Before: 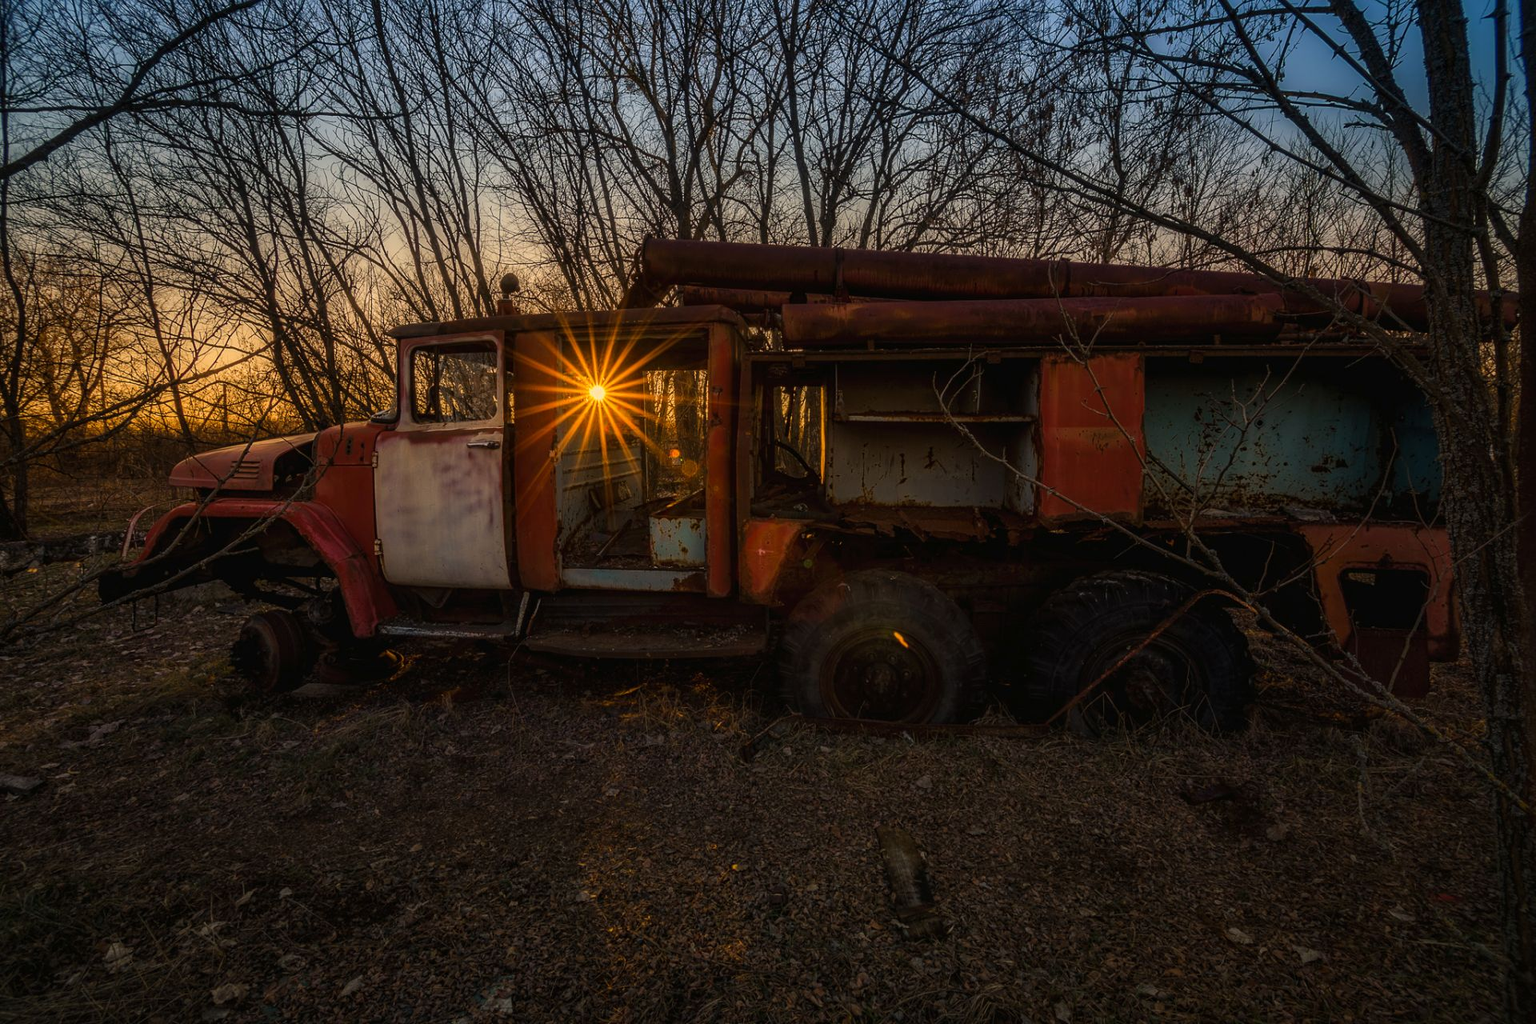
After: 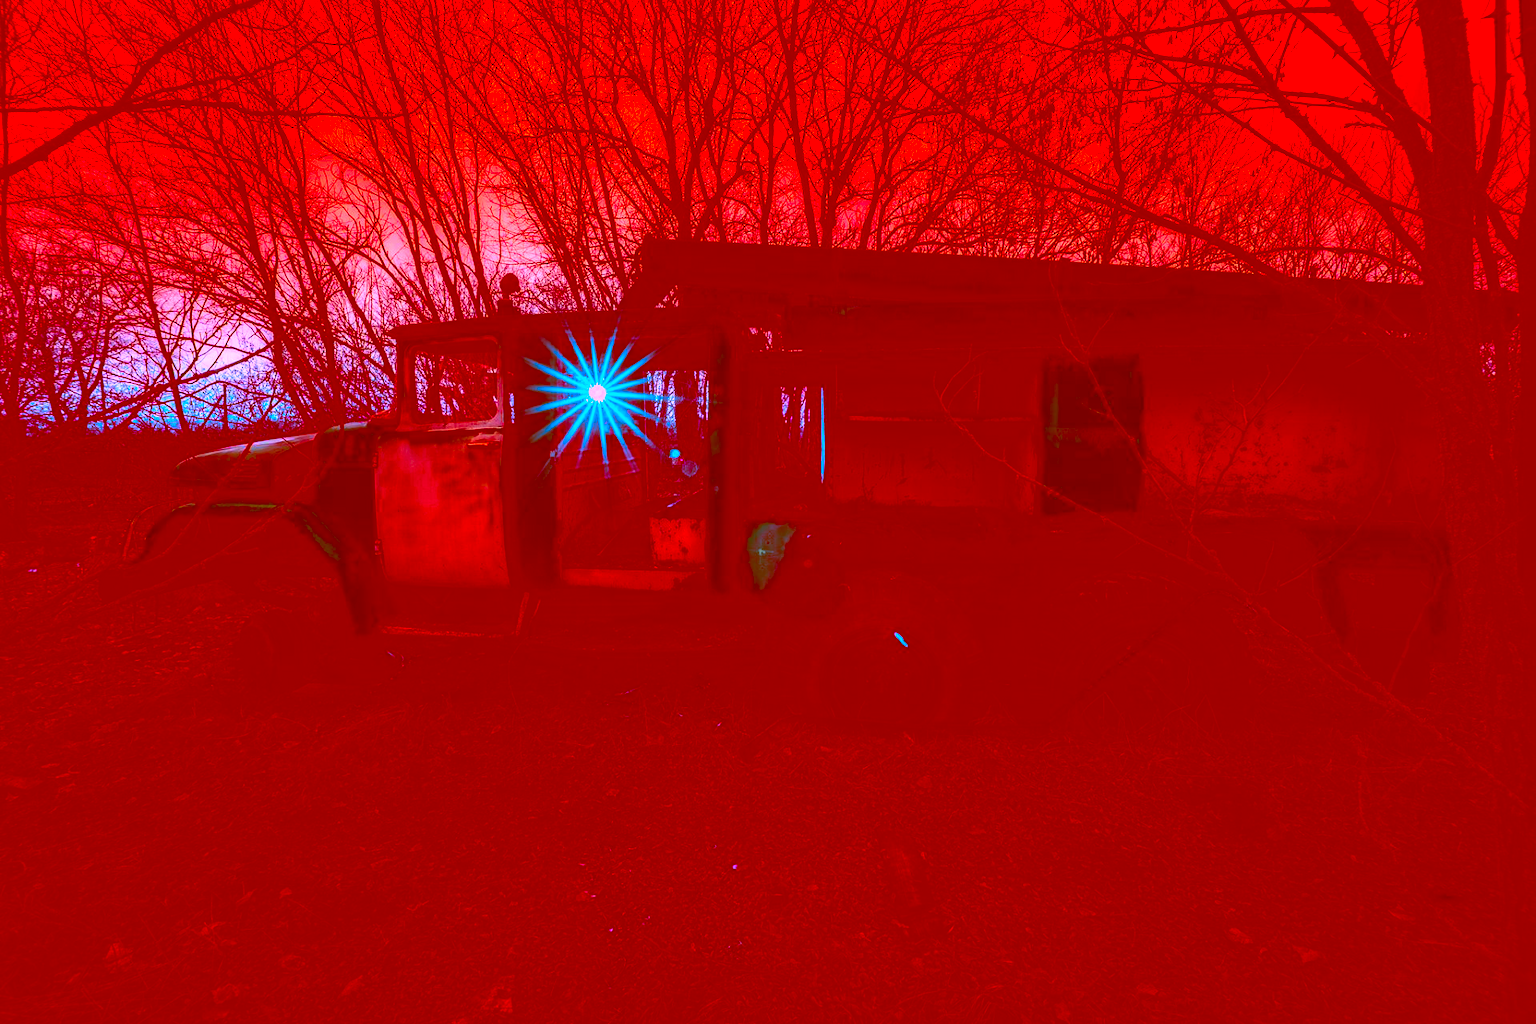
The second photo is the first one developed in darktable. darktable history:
tone equalizer: -8 EV -0.75 EV, -7 EV -0.7 EV, -6 EV -0.6 EV, -5 EV -0.4 EV, -3 EV 0.4 EV, -2 EV 0.6 EV, -1 EV 0.7 EV, +0 EV 0.75 EV, edges refinement/feathering 500, mask exposure compensation -1.57 EV, preserve details no
color balance rgb: shadows lift › chroma 2%, shadows lift › hue 247.2°, power › chroma 0.3%, power › hue 25.2°, highlights gain › chroma 3%, highlights gain › hue 60°, global offset › luminance 2%, perceptual saturation grading › global saturation 20%, perceptual saturation grading › highlights -20%, perceptual saturation grading › shadows 30%
color correction: highlights a* -39.68, highlights b* -40, shadows a* -40, shadows b* -40, saturation -3
